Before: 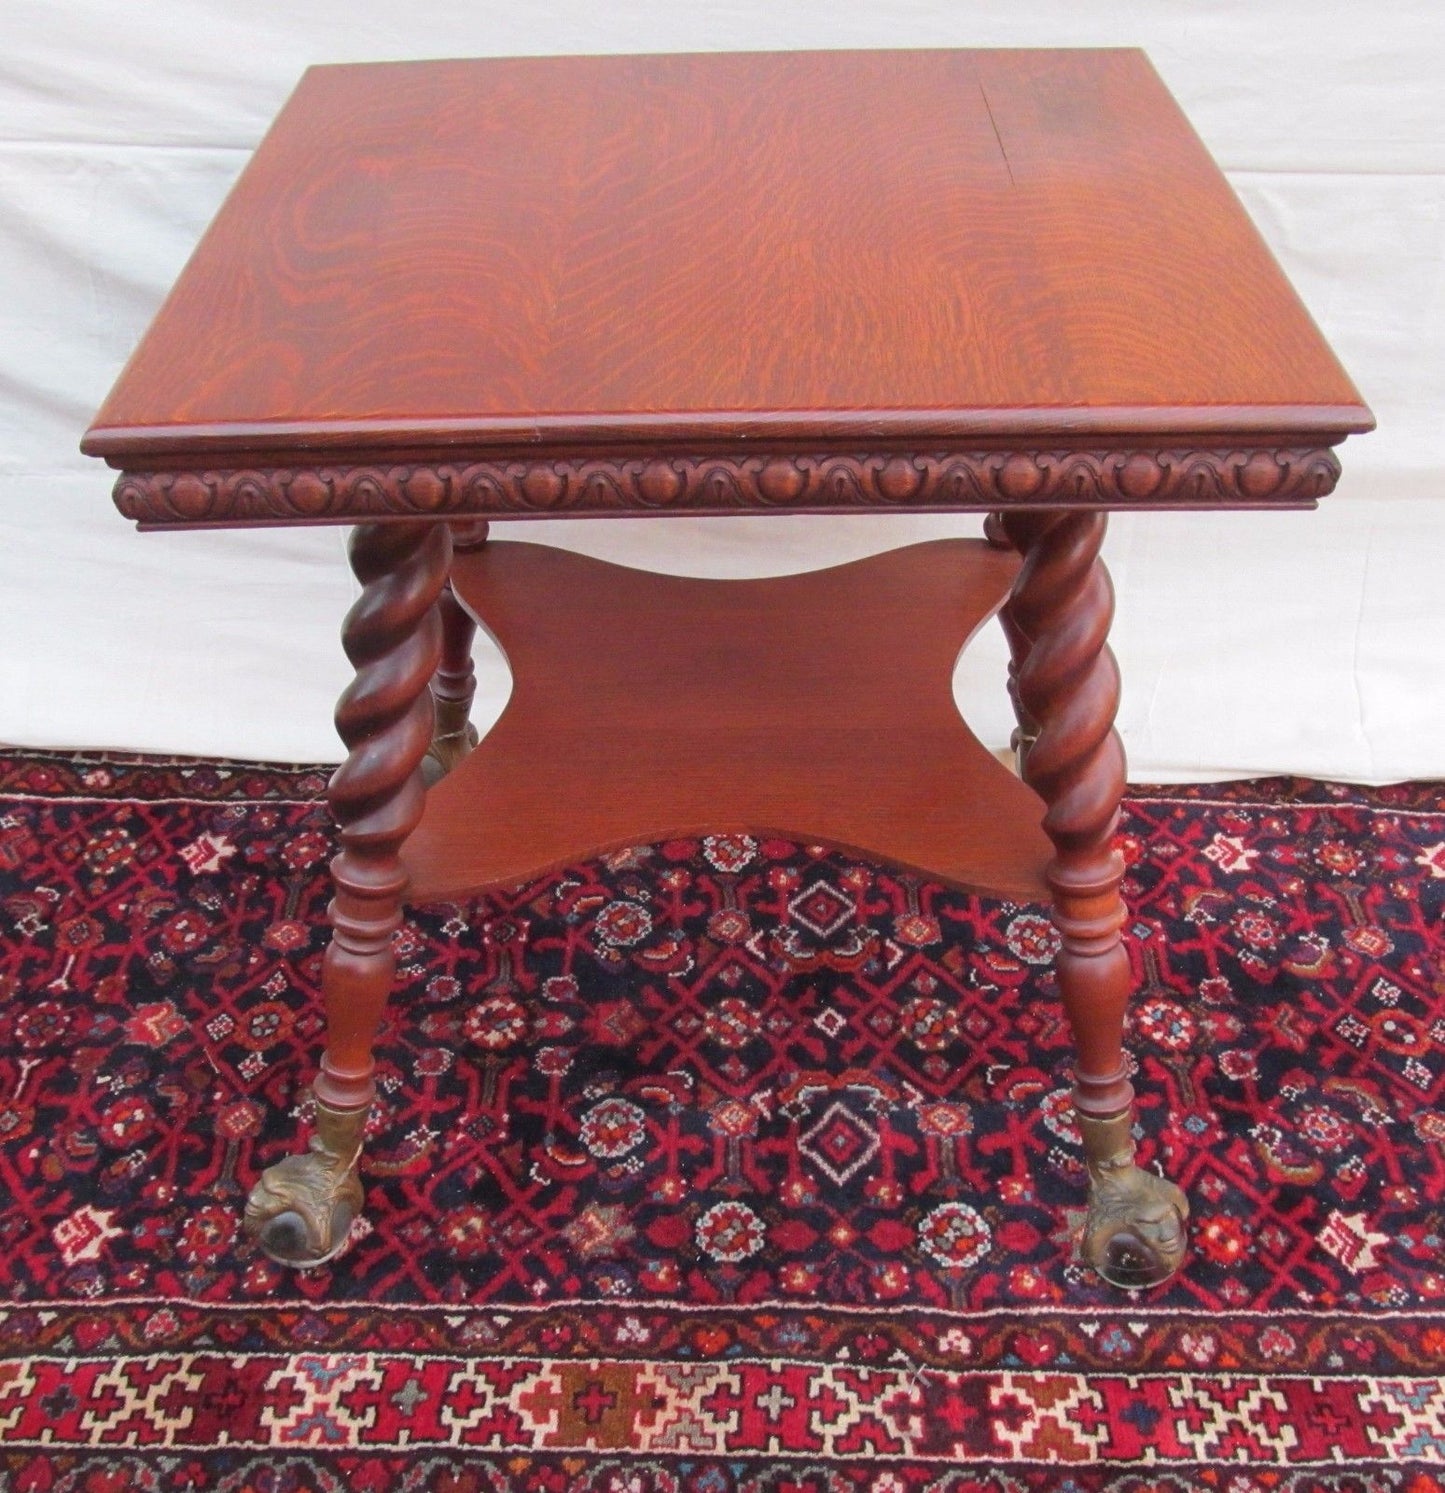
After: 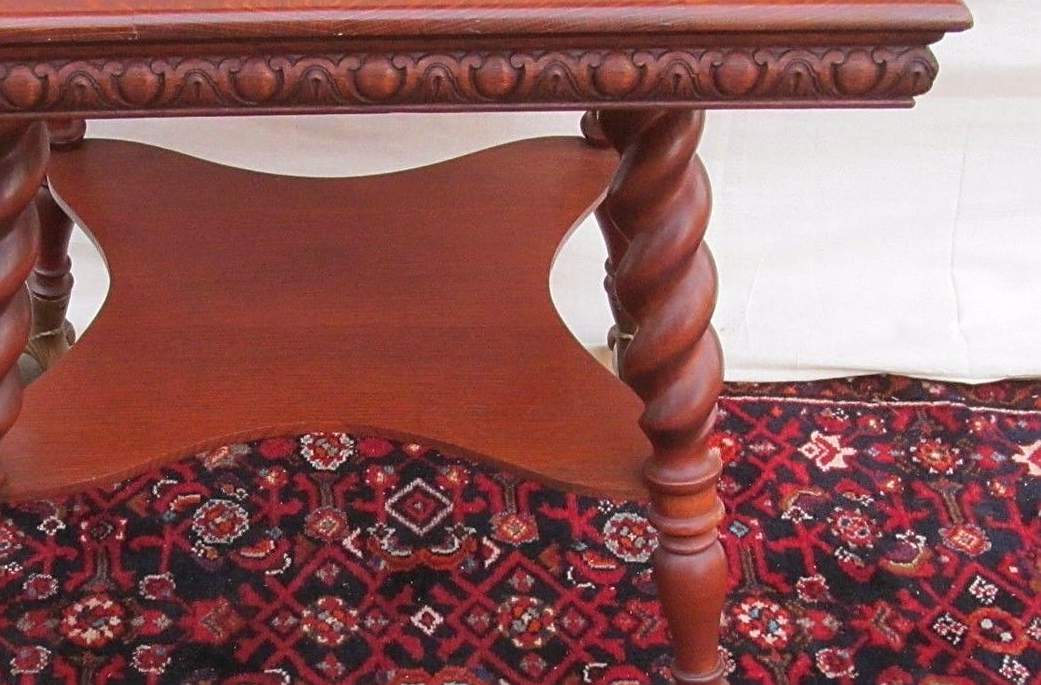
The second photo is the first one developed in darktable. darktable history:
crop and rotate: left 27.938%, top 27.046%, bottom 27.046%
color balance: mode lift, gamma, gain (sRGB), lift [1, 0.99, 1.01, 0.992], gamma [1, 1.037, 0.974, 0.963]
sharpen: on, module defaults
